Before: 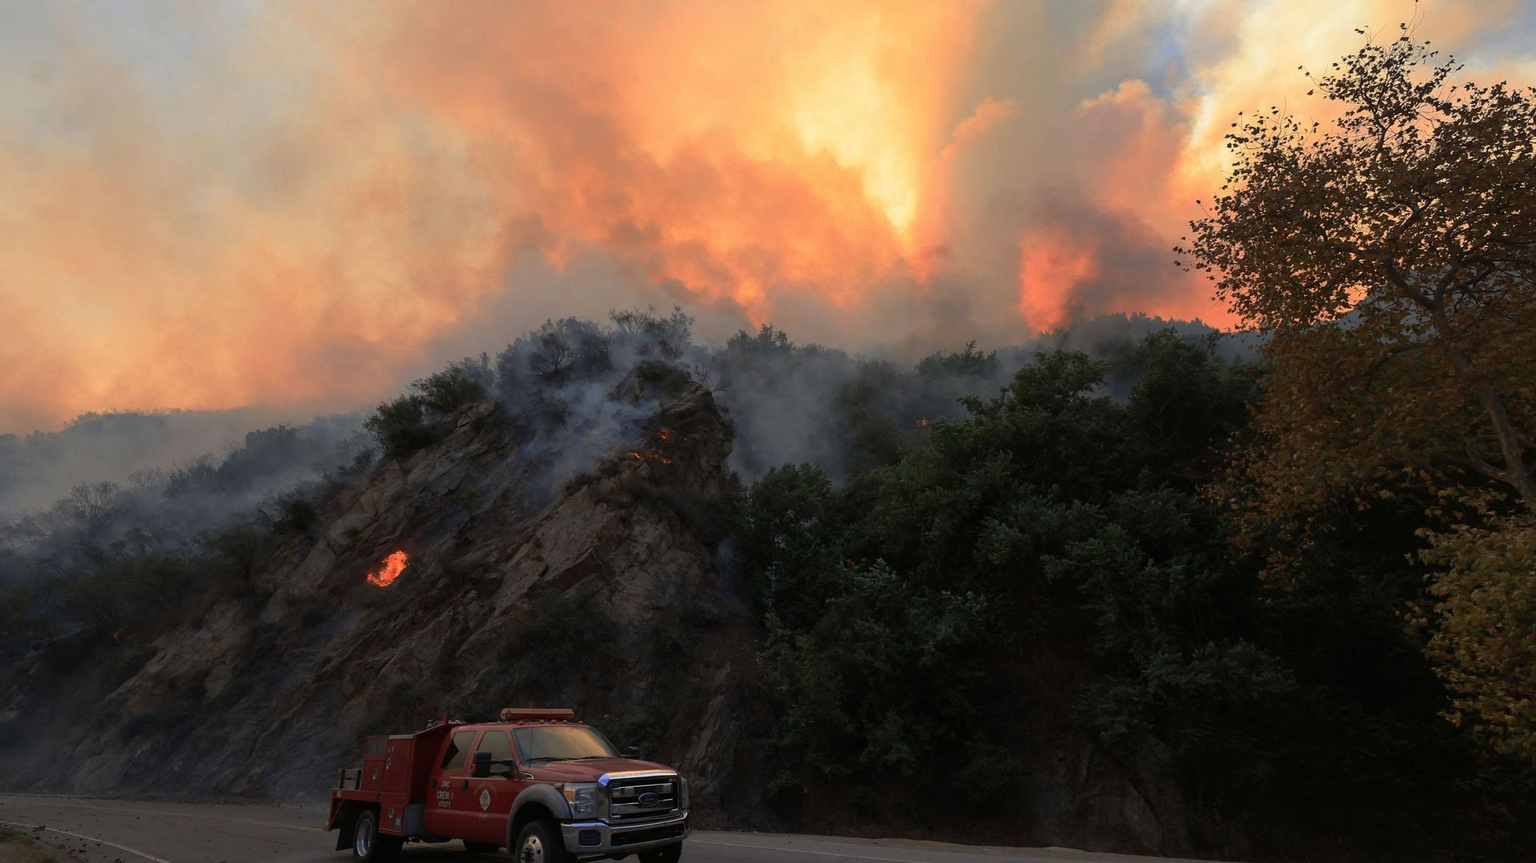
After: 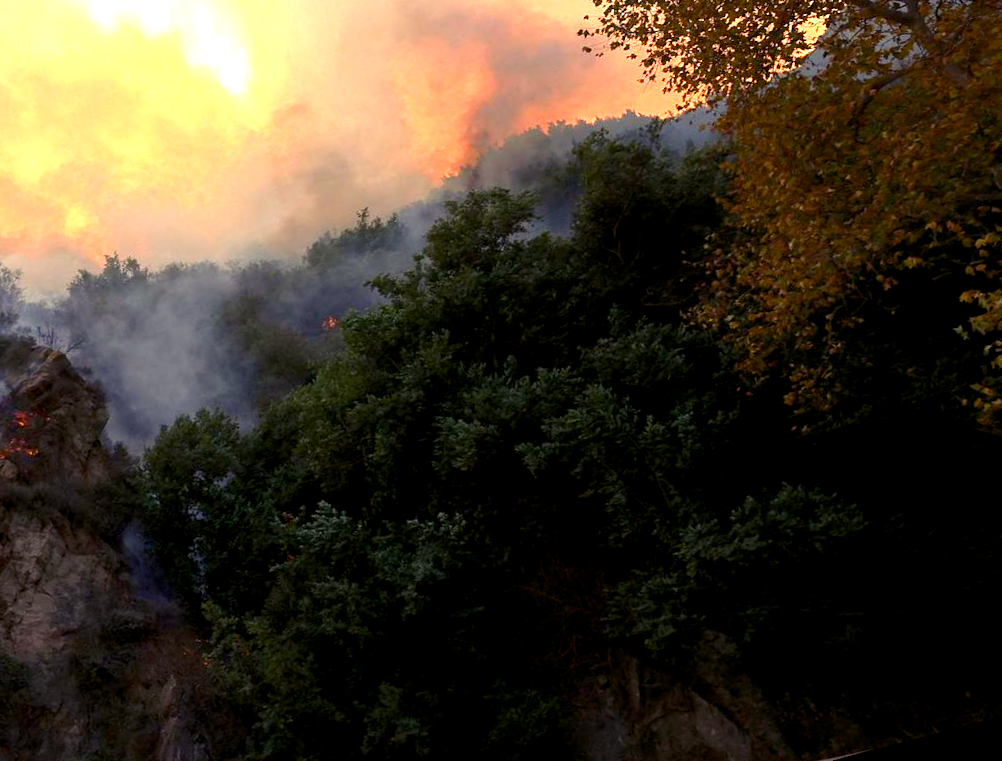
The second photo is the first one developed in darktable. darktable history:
color balance rgb: shadows lift › luminance -21.66%, shadows lift › chroma 6.57%, shadows lift › hue 270°, power › chroma 0.68%, power › hue 60°, highlights gain › luminance 6.08%, highlights gain › chroma 1.33%, highlights gain › hue 90°, global offset › luminance -0.87%, perceptual saturation grading › global saturation 26.86%, perceptual saturation grading › highlights -28.39%, perceptual saturation grading › mid-tones 15.22%, perceptual saturation grading › shadows 33.98%, perceptual brilliance grading › highlights 10%, perceptual brilliance grading › mid-tones 5%
crop: left 41.402%
rotate and perspective: rotation -14.8°, crop left 0.1, crop right 0.903, crop top 0.25, crop bottom 0.748
exposure: black level correction 0, exposure 1.1 EV, compensate highlight preservation false
